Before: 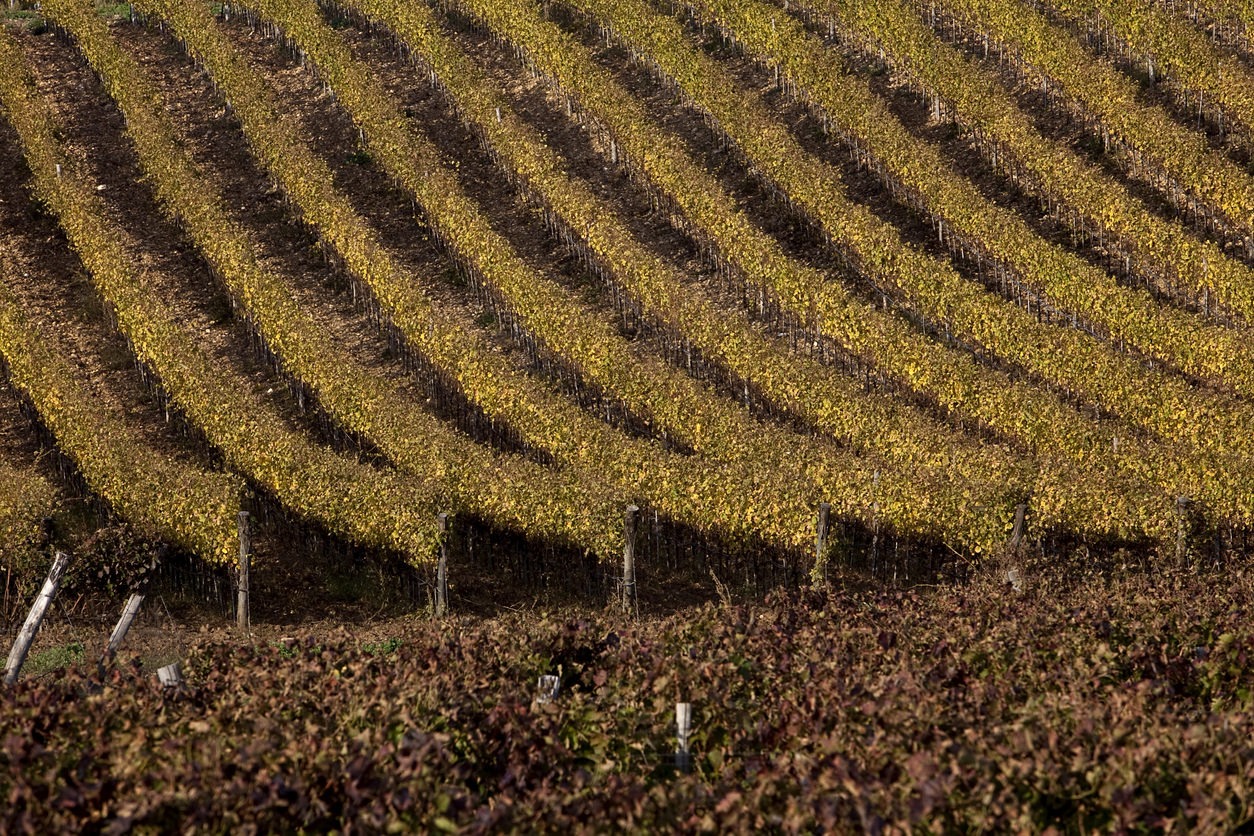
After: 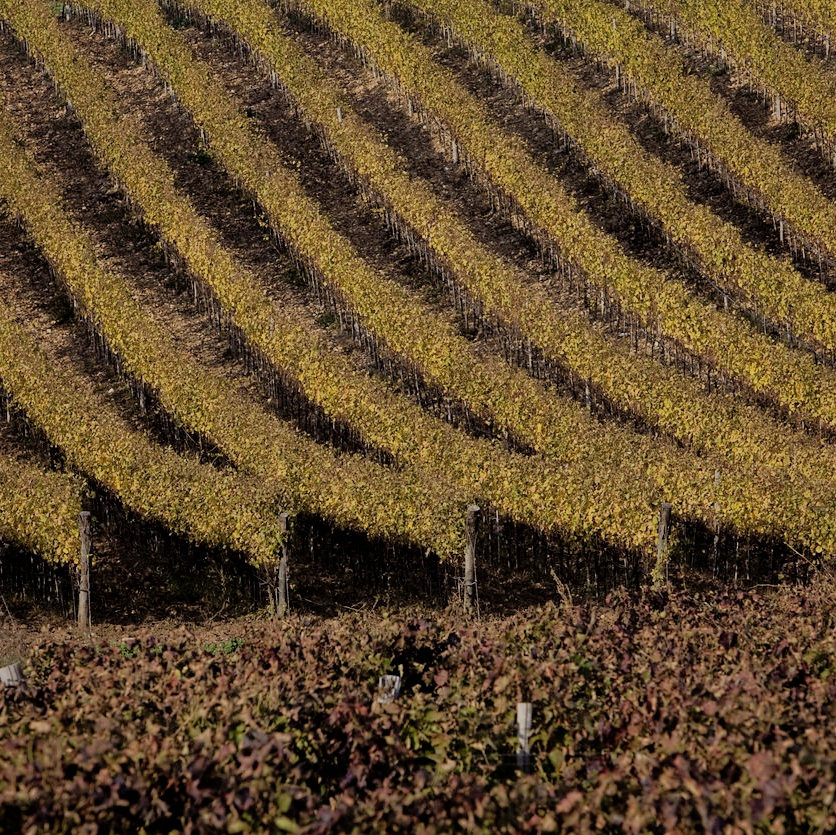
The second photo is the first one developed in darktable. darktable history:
shadows and highlights: shadows color adjustment 97.68%
crop and rotate: left 12.701%, right 20.574%
filmic rgb: black relative exposure -7.65 EV, white relative exposure 4.56 EV, hardness 3.61
